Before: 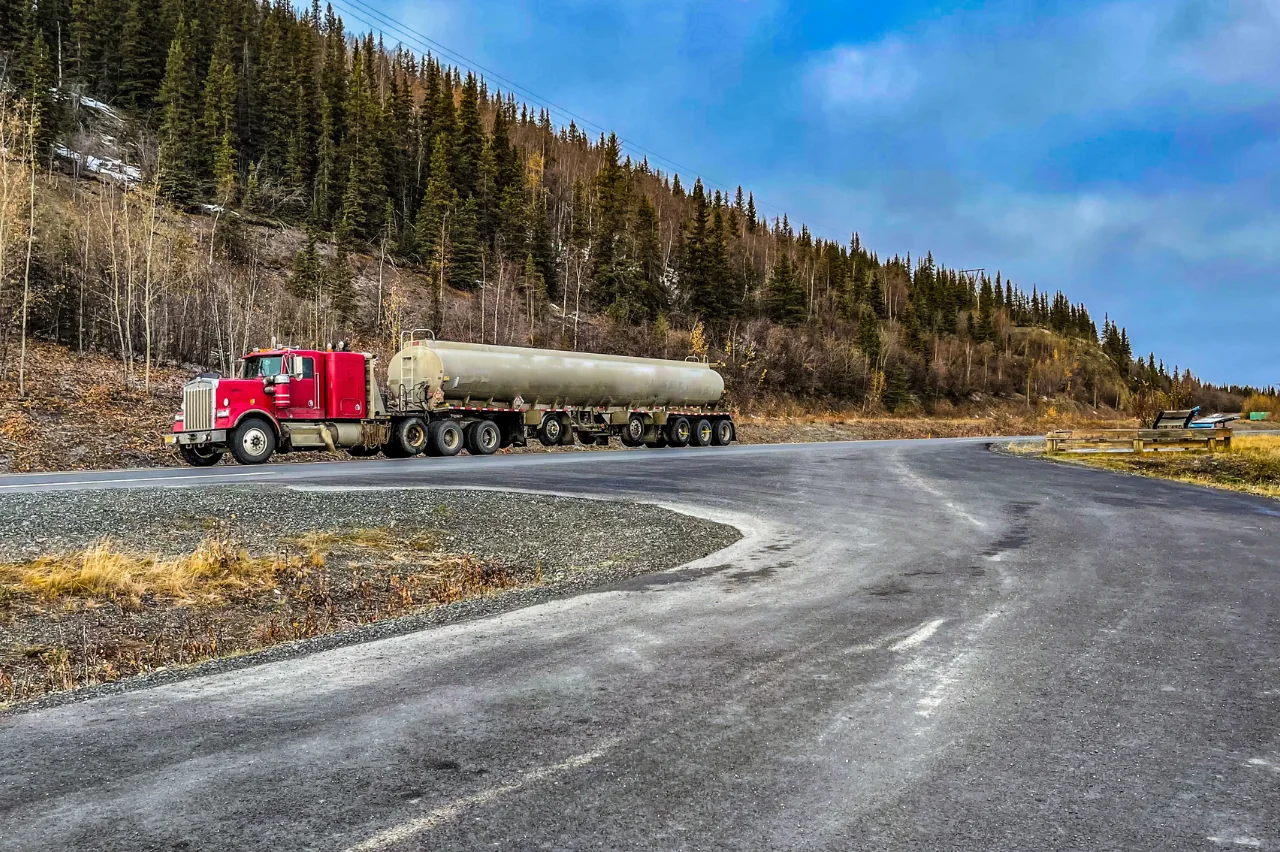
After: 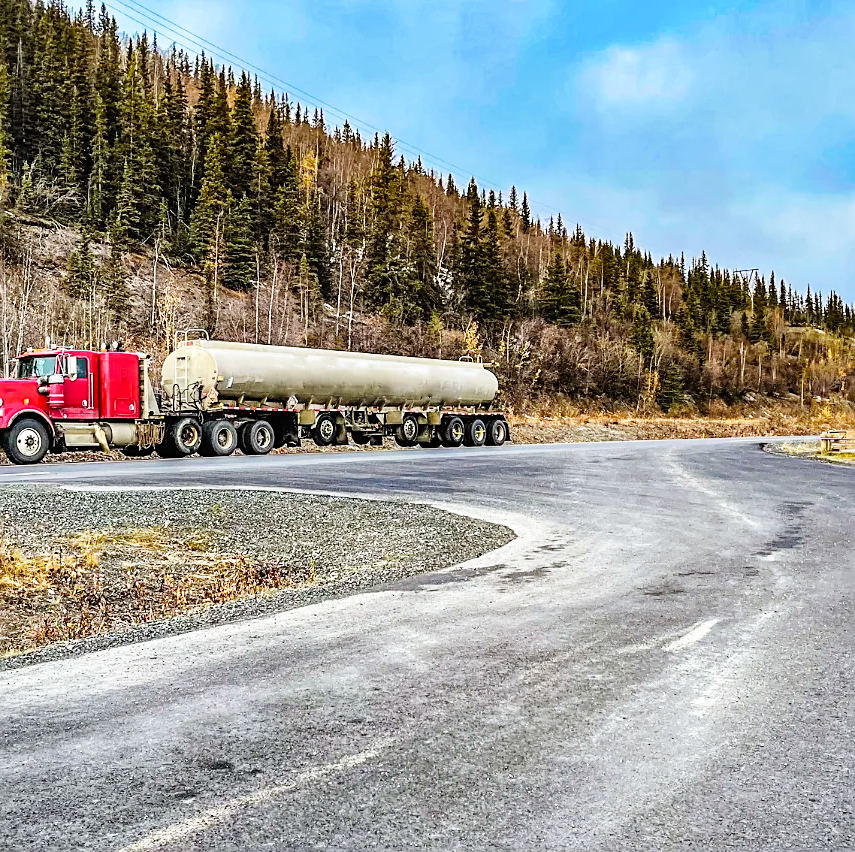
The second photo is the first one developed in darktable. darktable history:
crop and rotate: left 17.732%, right 15.423%
base curve: curves: ch0 [(0, 0) (0.008, 0.007) (0.022, 0.029) (0.048, 0.089) (0.092, 0.197) (0.191, 0.399) (0.275, 0.534) (0.357, 0.65) (0.477, 0.78) (0.542, 0.833) (0.799, 0.973) (1, 1)], preserve colors none
sharpen: on, module defaults
contrast equalizer: y [[0.5, 0.5, 0.472, 0.5, 0.5, 0.5], [0.5 ×6], [0.5 ×6], [0 ×6], [0 ×6]]
